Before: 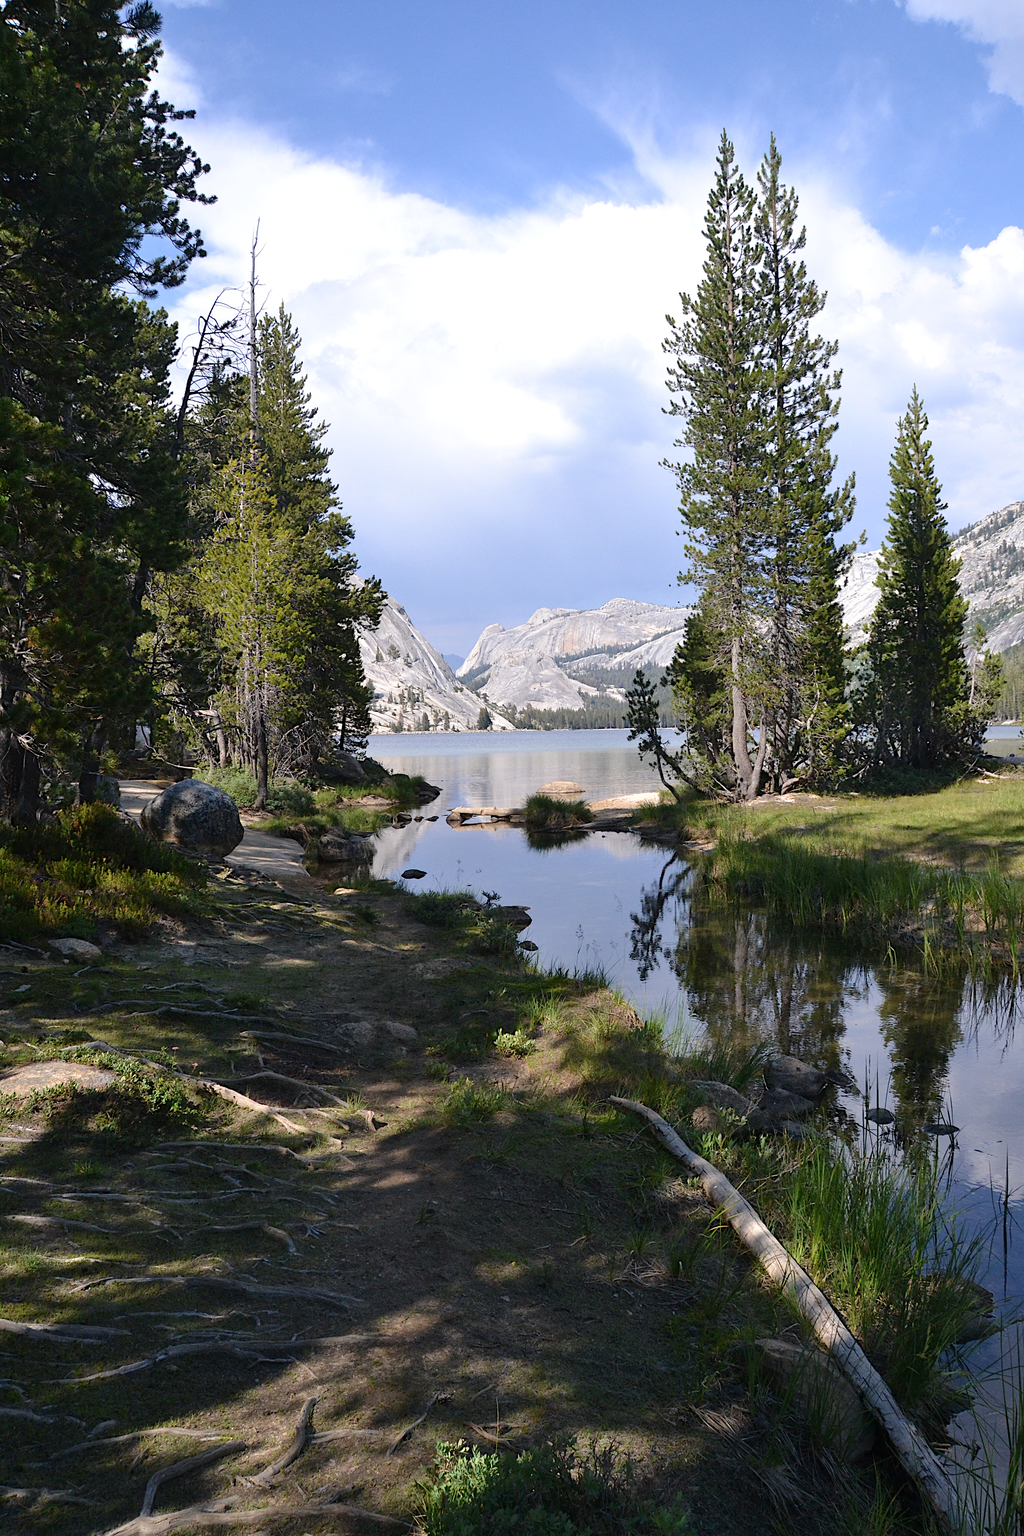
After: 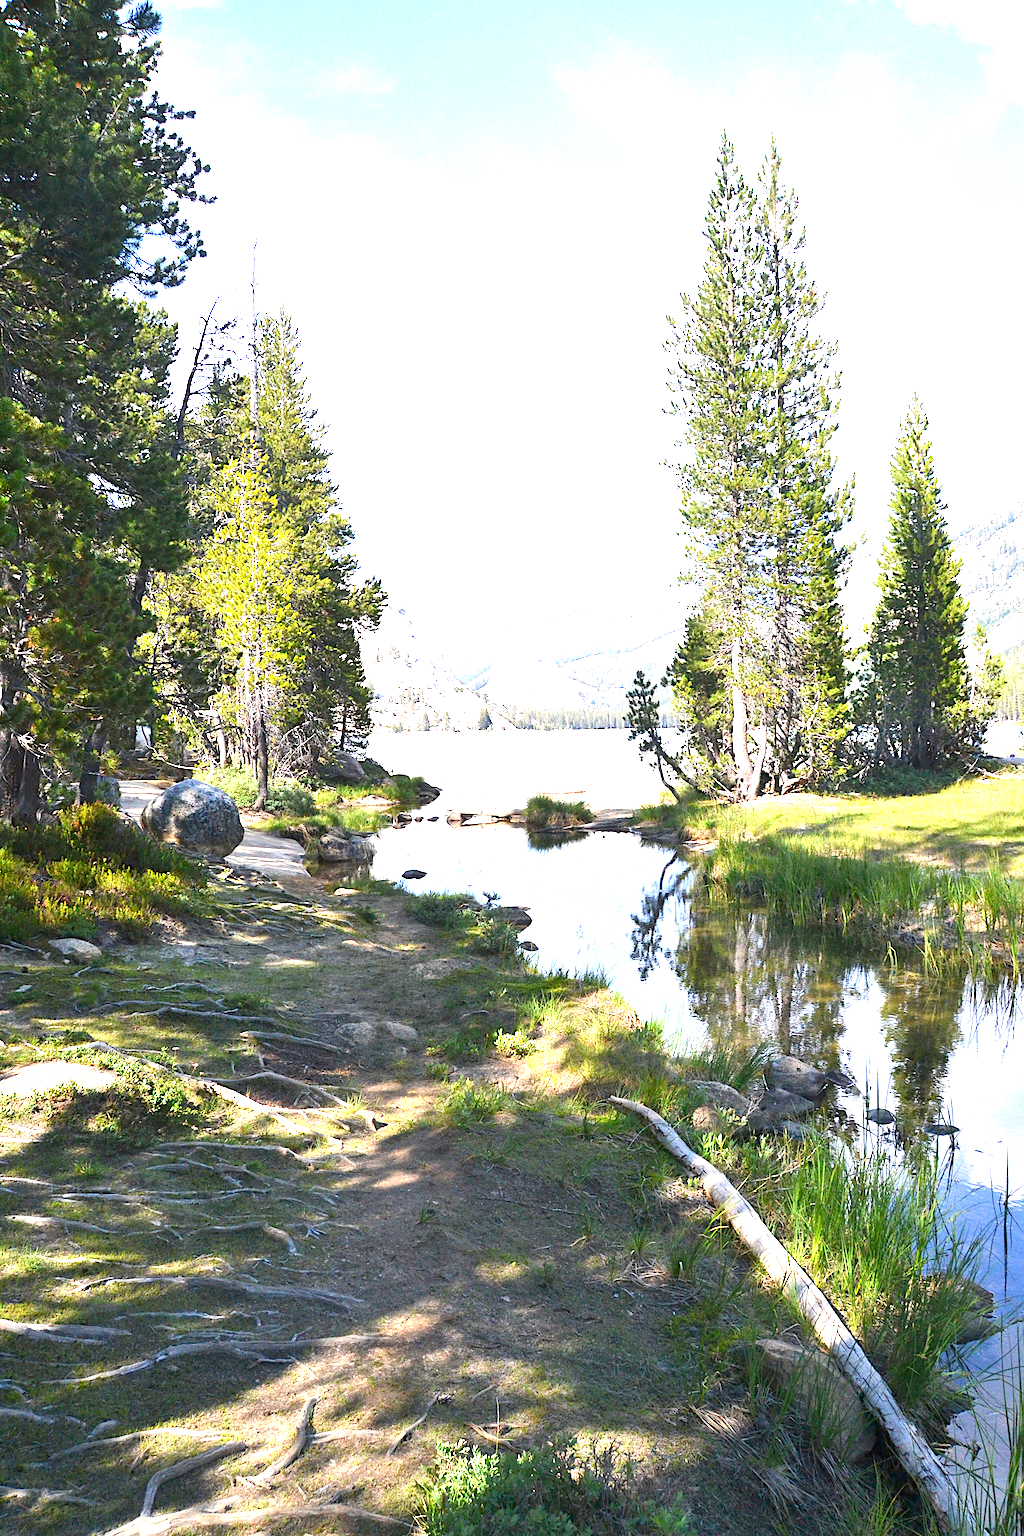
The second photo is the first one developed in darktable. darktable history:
exposure: black level correction 0.001, exposure 1.822 EV, compensate exposure bias true, compensate highlight preservation false
contrast brightness saturation: contrast 0.03, brightness 0.06, saturation 0.13
